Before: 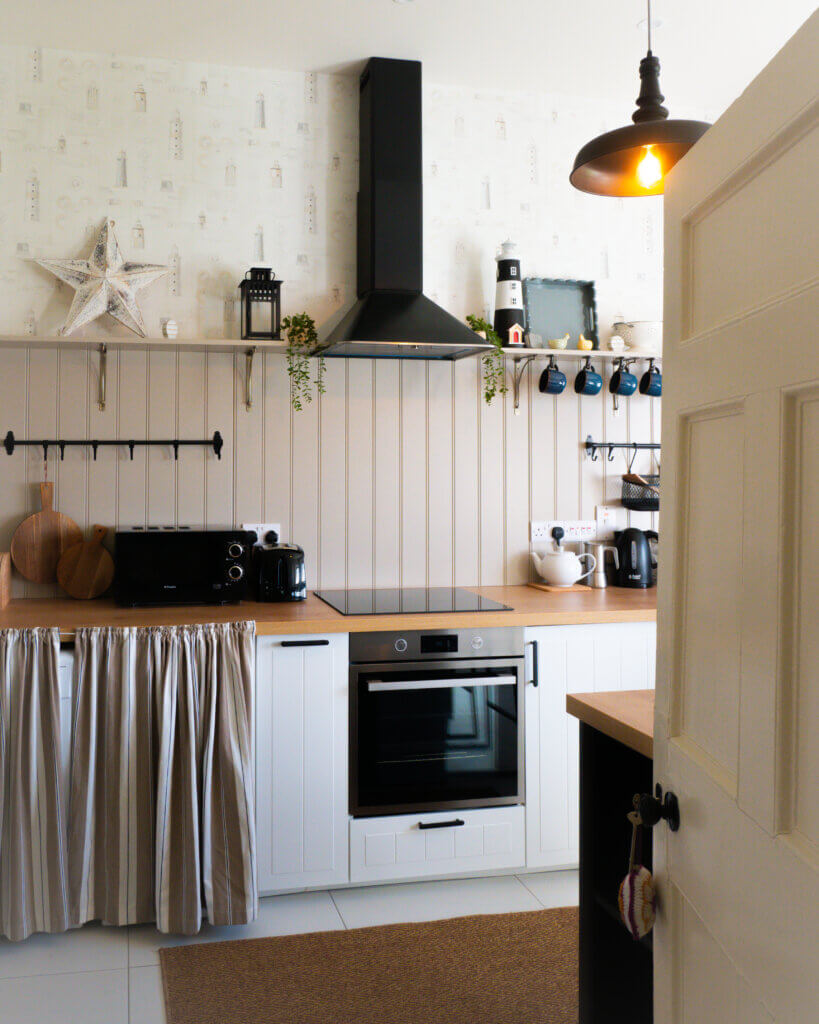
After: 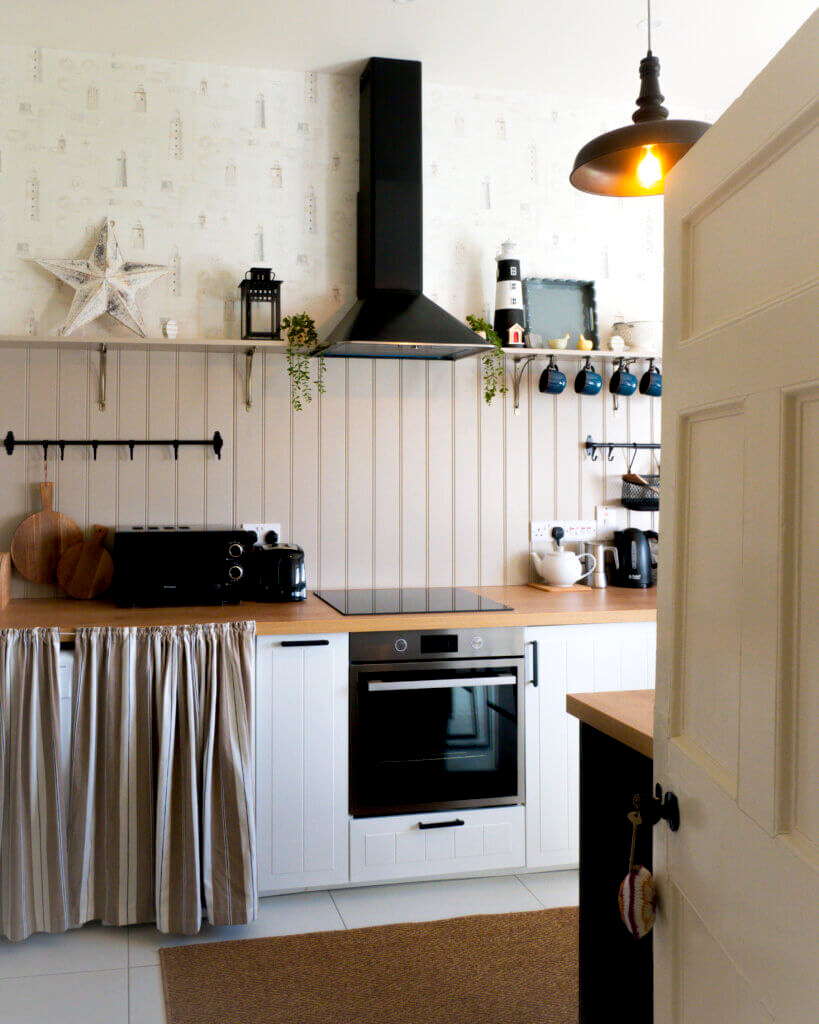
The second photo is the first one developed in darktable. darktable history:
exposure: black level correction 0.007, exposure 0.1 EV, compensate highlight preservation false
